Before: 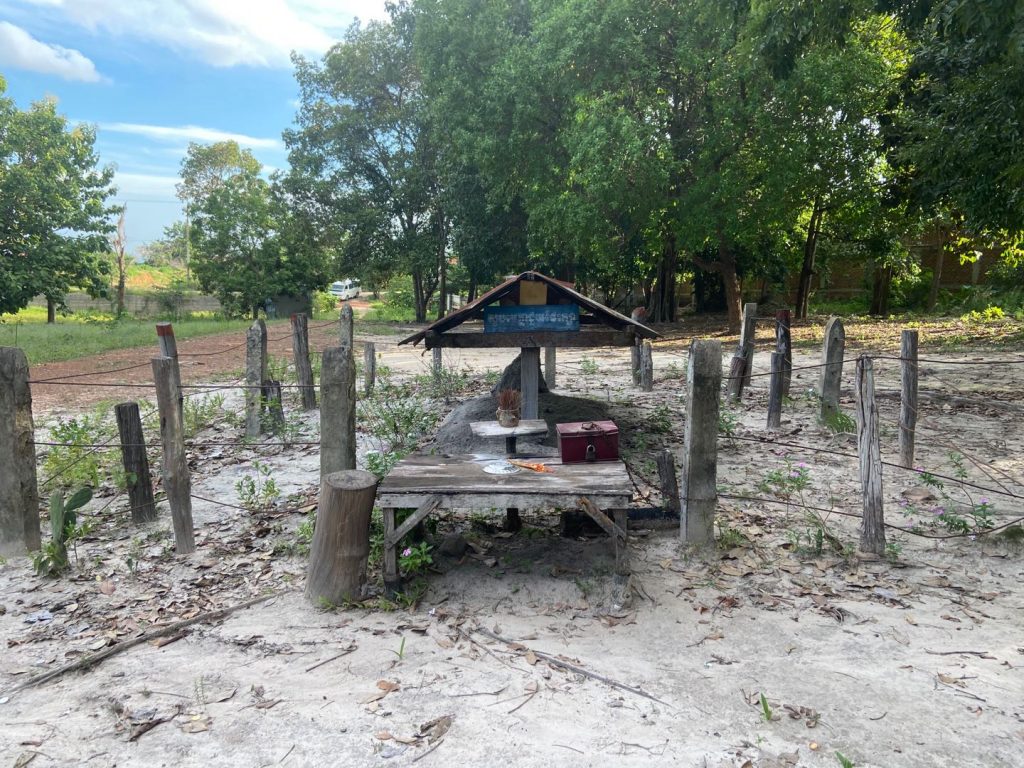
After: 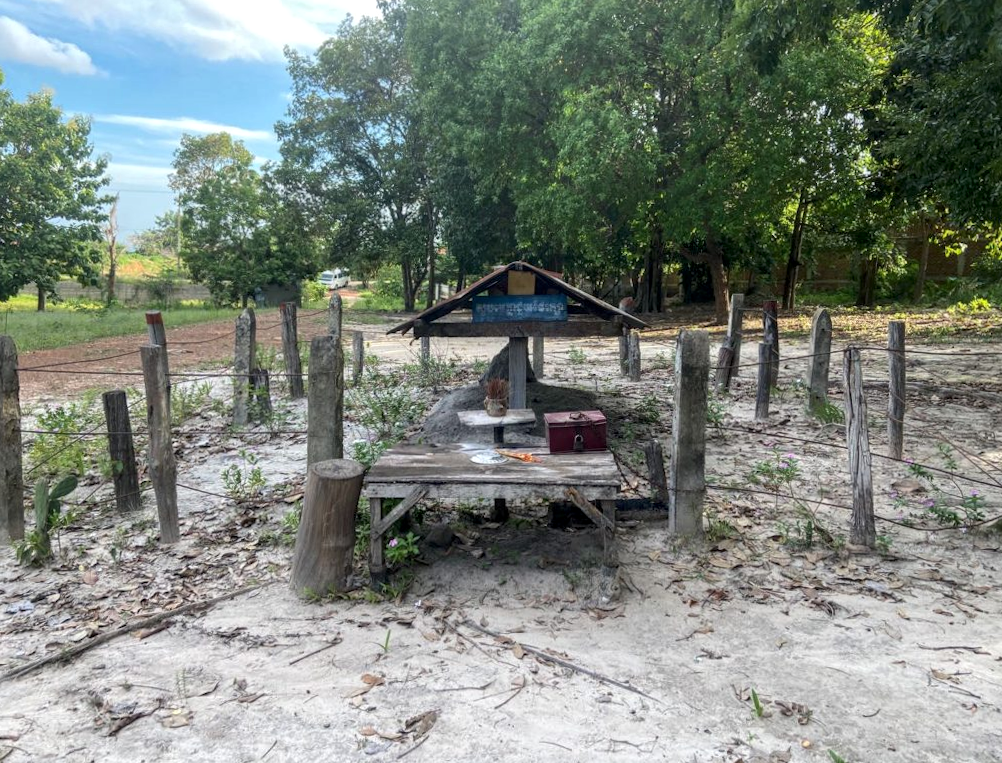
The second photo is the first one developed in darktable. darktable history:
local contrast: on, module defaults
white balance: red 1, blue 1
rotate and perspective: rotation 0.226°, lens shift (vertical) -0.042, crop left 0.023, crop right 0.982, crop top 0.006, crop bottom 0.994
